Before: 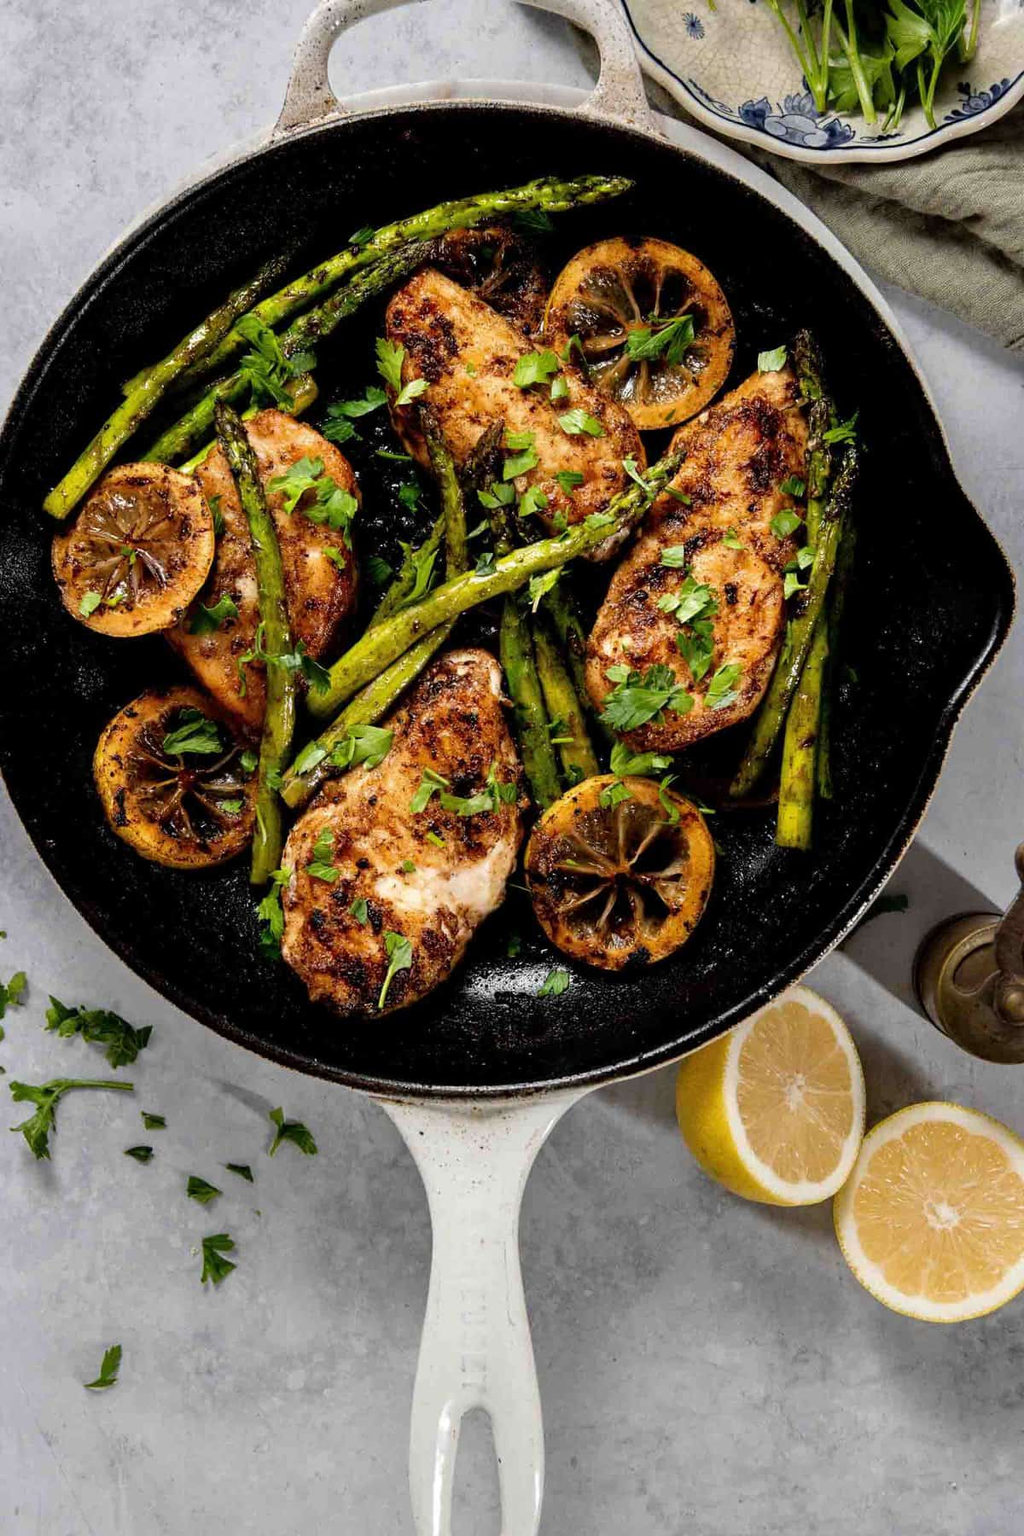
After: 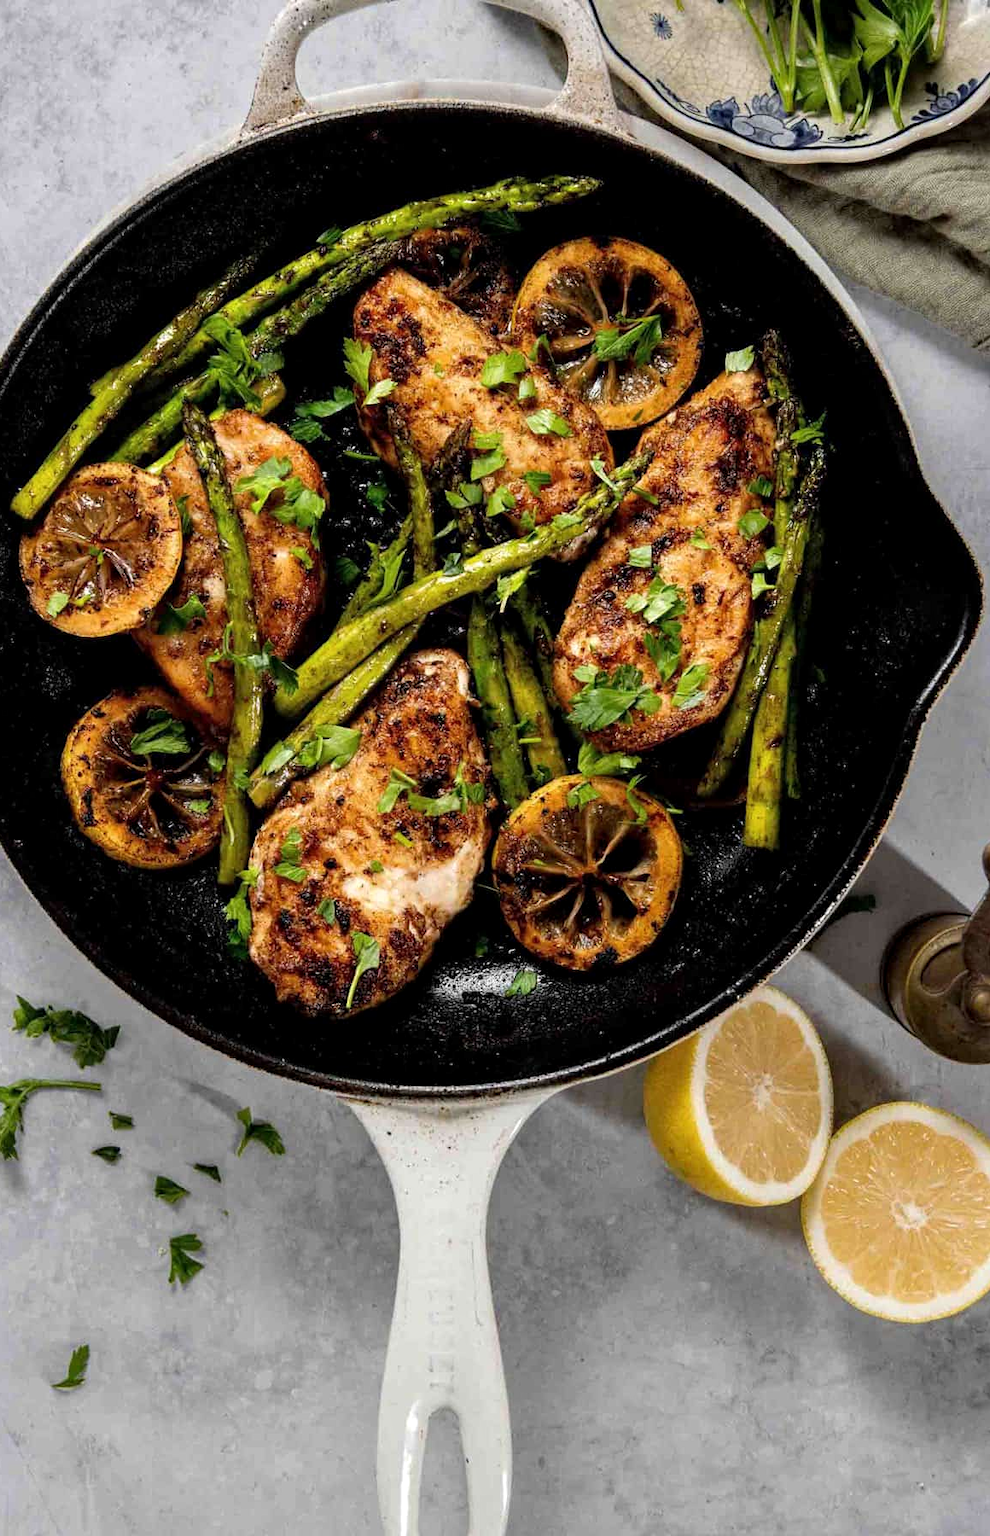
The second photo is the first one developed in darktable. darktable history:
crop and rotate: left 3.197%
local contrast: highlights 102%, shadows 97%, detail 119%, midtone range 0.2
